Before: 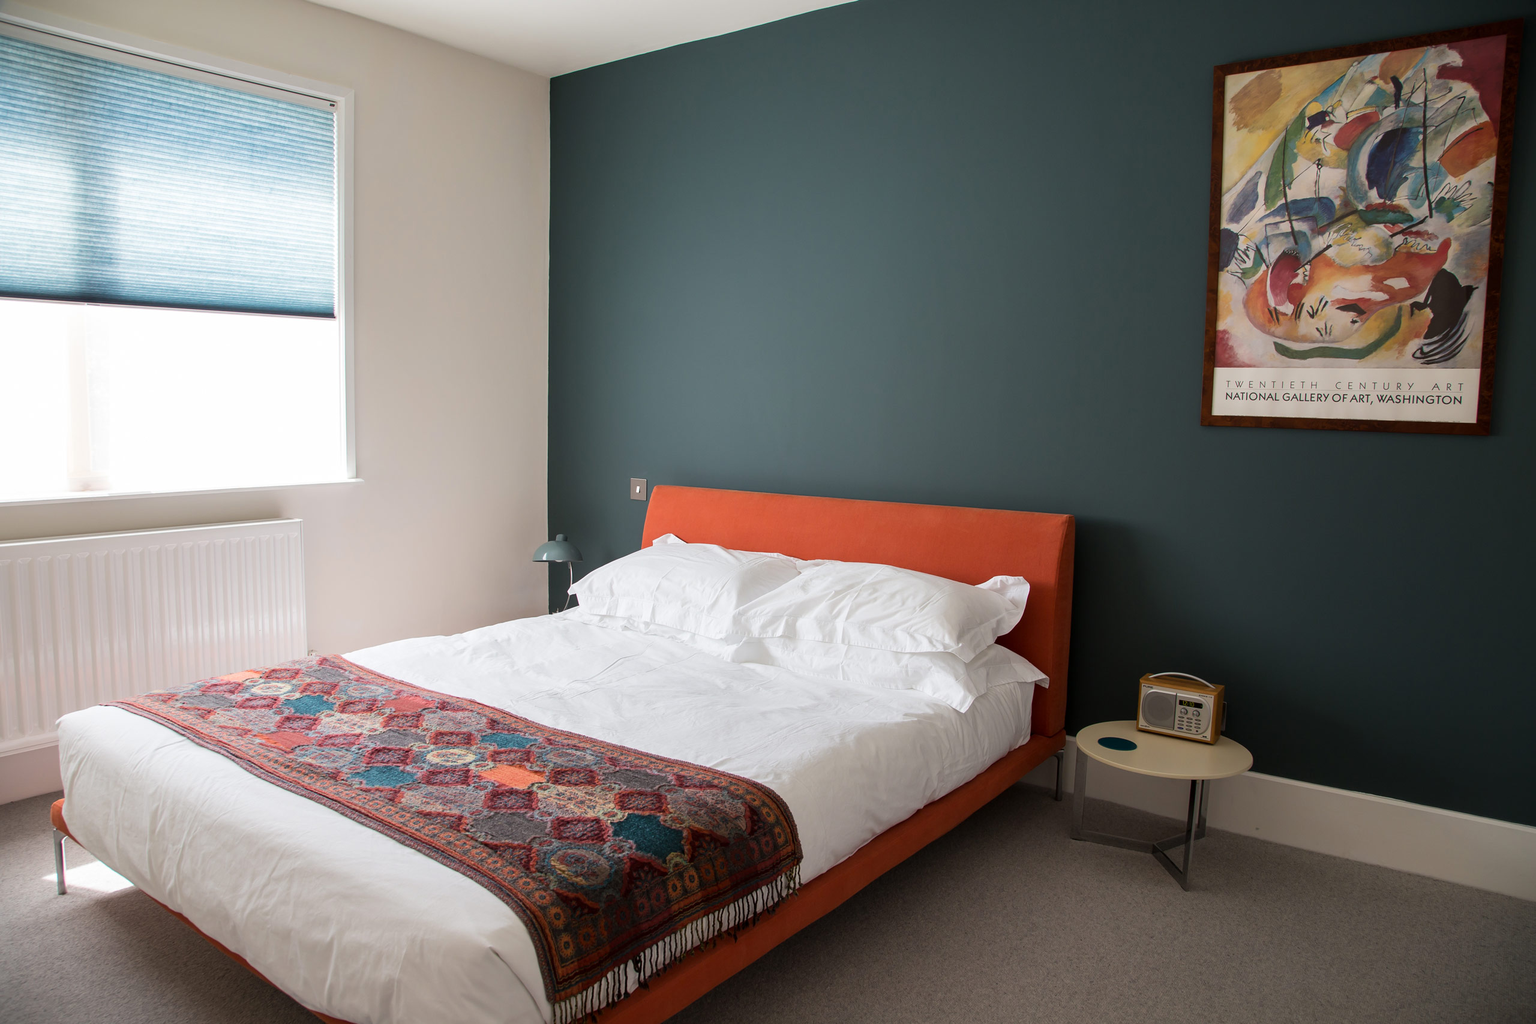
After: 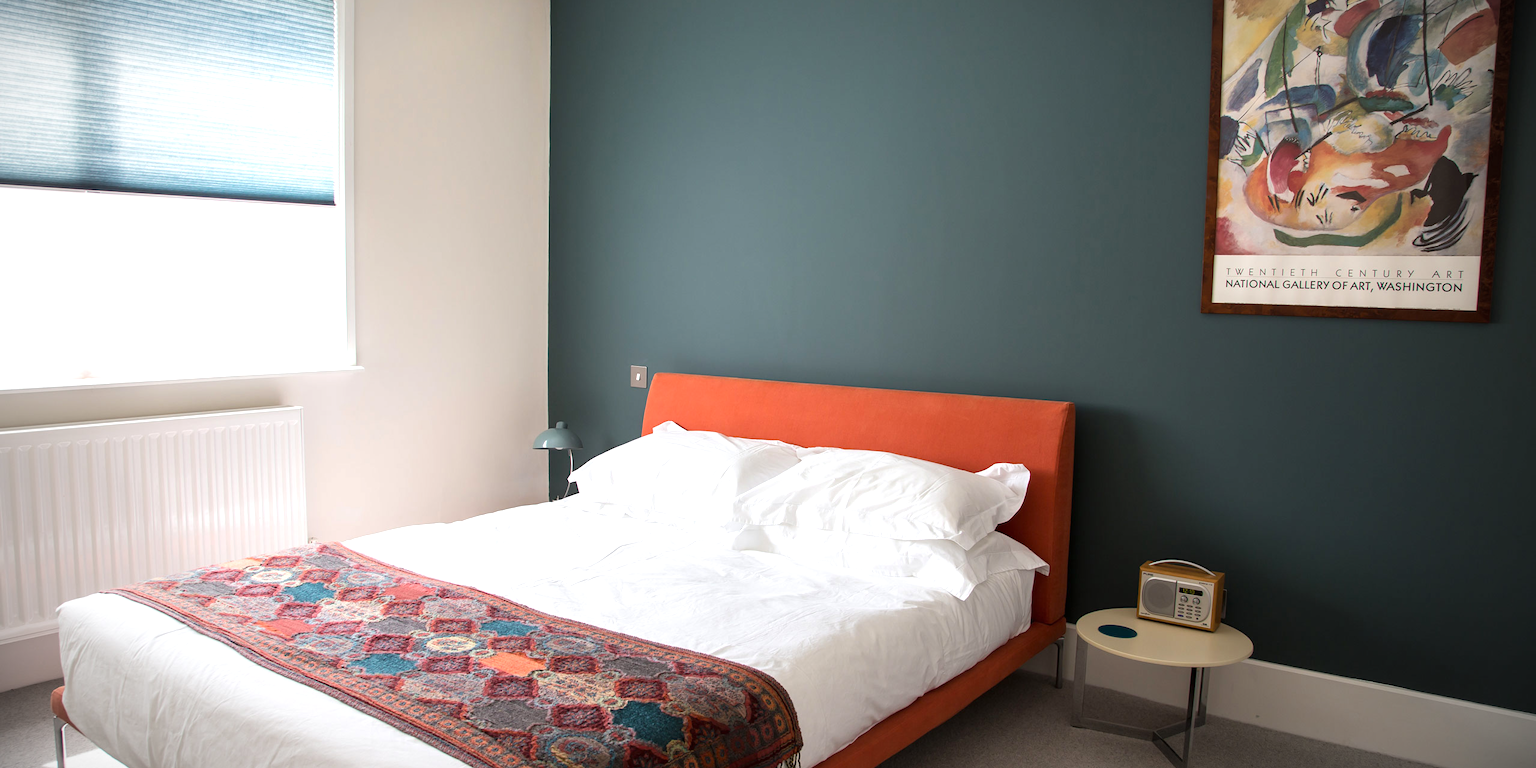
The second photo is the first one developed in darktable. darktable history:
exposure: black level correction 0, exposure 0.498 EV, compensate exposure bias true, compensate highlight preservation false
vignetting: fall-off start 79.33%, width/height ratio 1.328
crop: top 11.027%, bottom 13.952%
